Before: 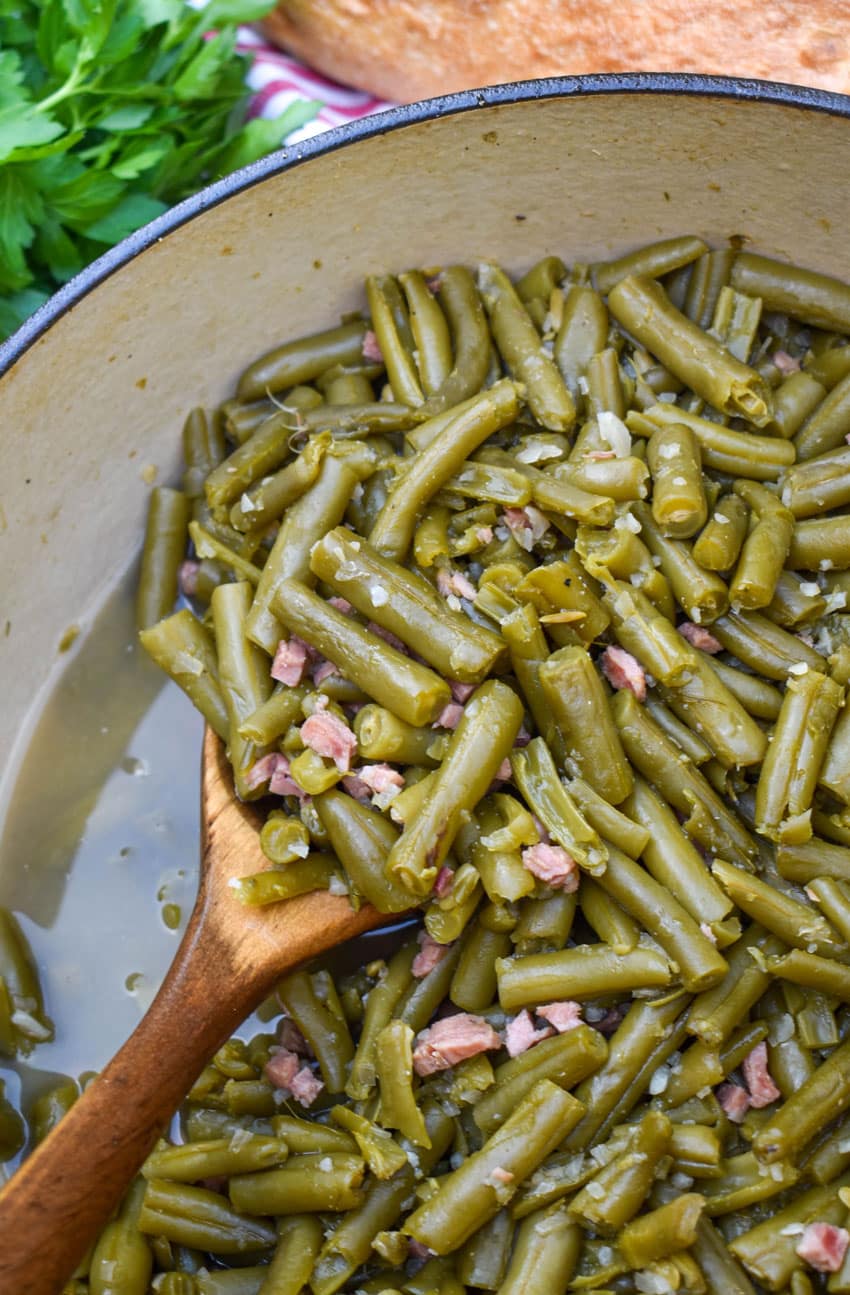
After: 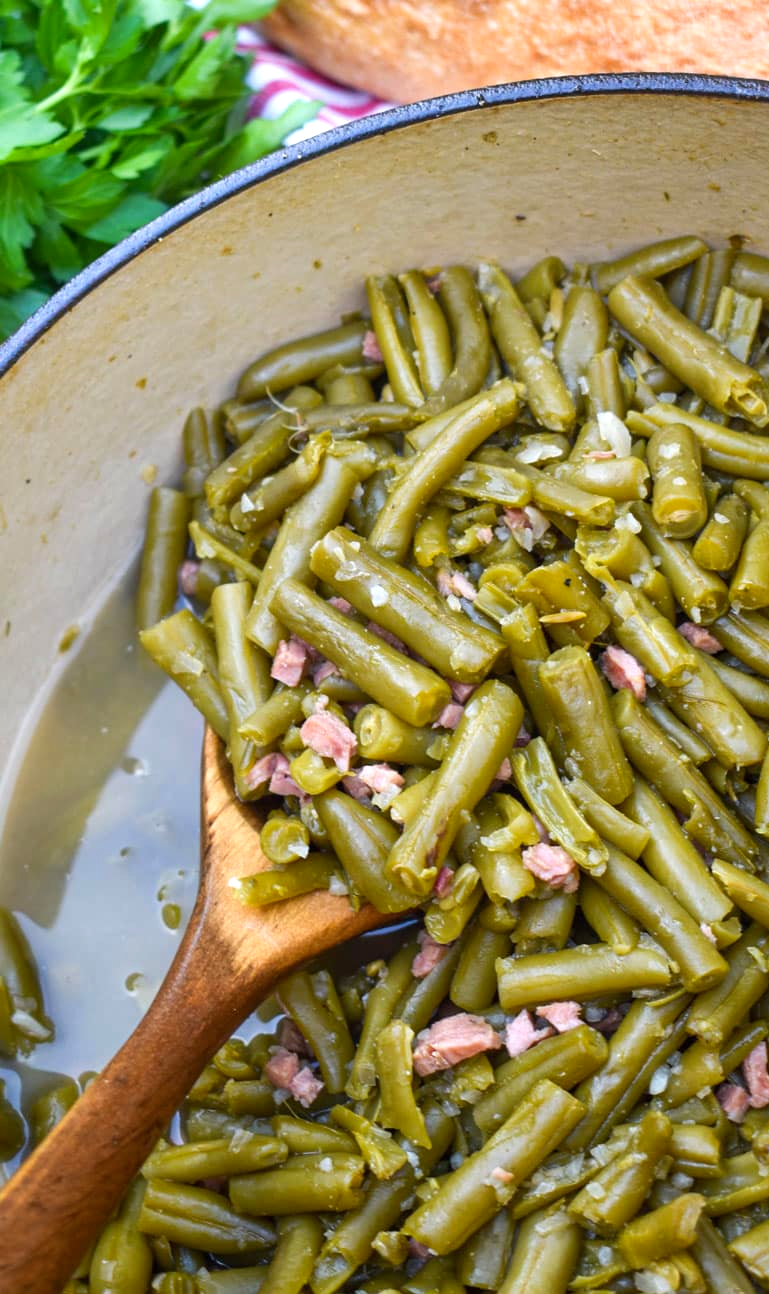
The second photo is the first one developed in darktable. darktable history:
crop: right 9.515%, bottom 0.036%
exposure: exposure 0.298 EV, compensate highlight preservation false
color balance rgb: shadows lift › hue 86.36°, perceptual saturation grading › global saturation 0.225%, global vibrance 20%
